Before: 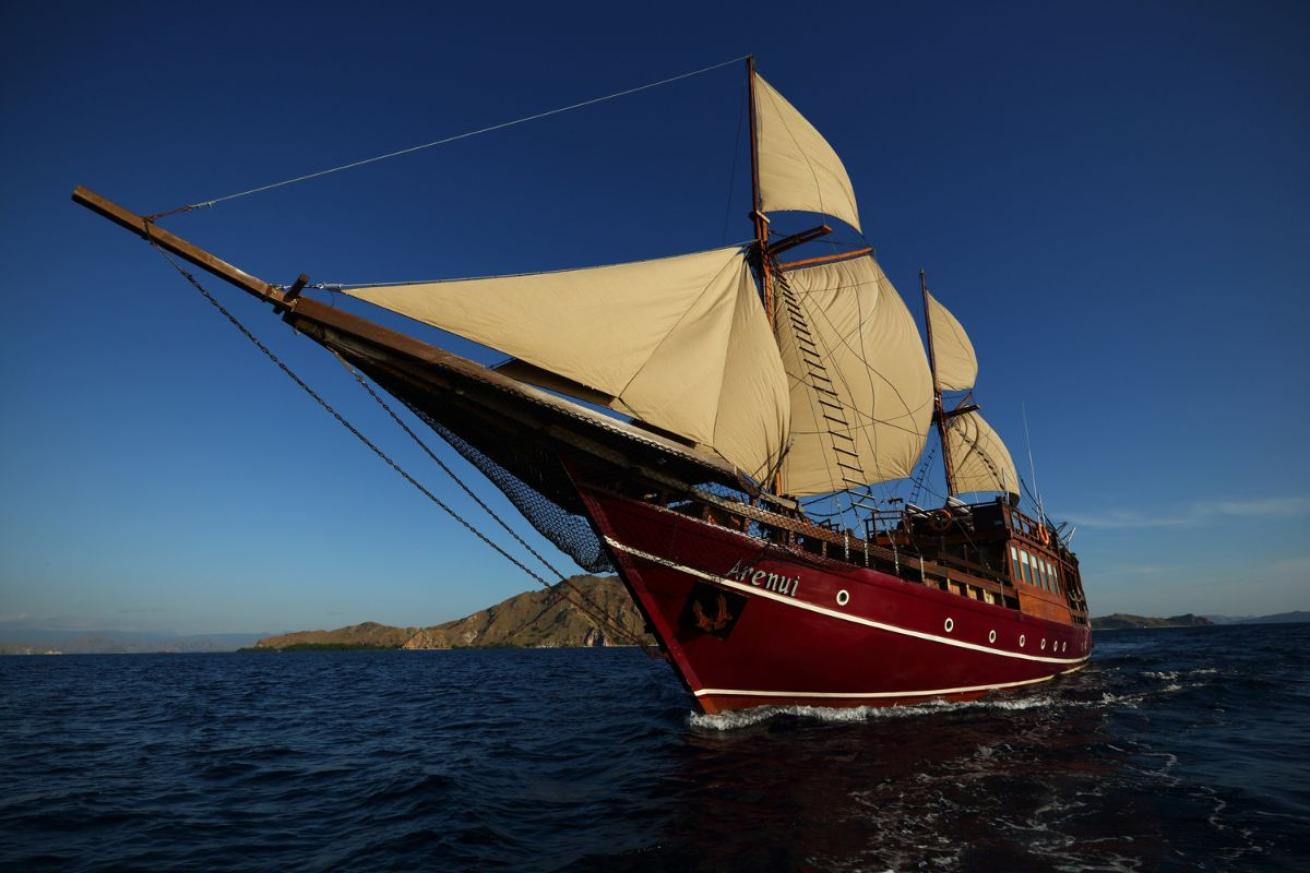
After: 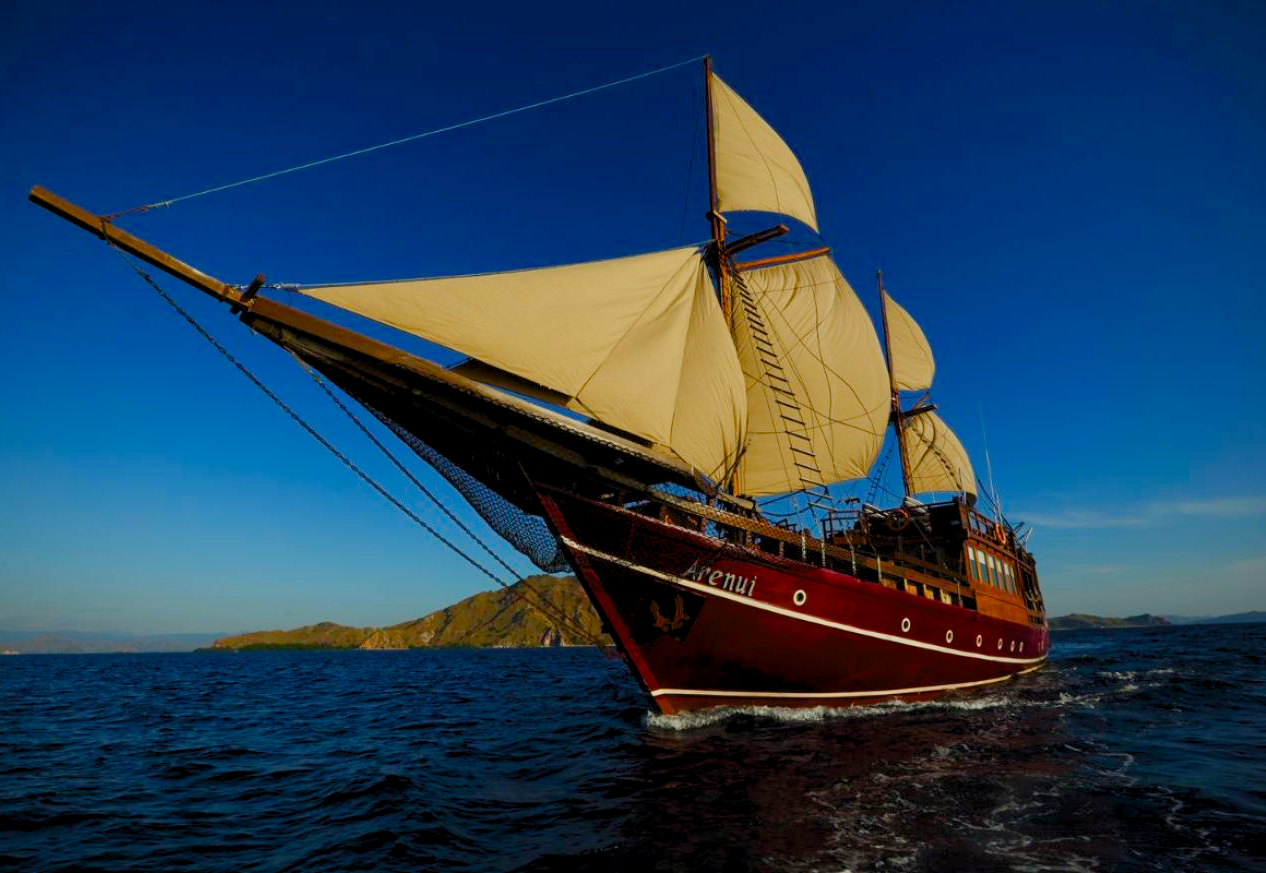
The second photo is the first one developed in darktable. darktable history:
crop and rotate: left 3.302%
levels: white 99.95%, levels [0.062, 0.494, 0.925]
color balance rgb: shadows lift › luminance -20.13%, highlights gain › luminance 6.351%, highlights gain › chroma 2.552%, highlights gain › hue 92.34°, linear chroma grading › global chroma 14.659%, perceptual saturation grading › global saturation 20%, perceptual saturation grading › highlights -25.241%, perceptual saturation grading › shadows 49.415%, contrast -29.894%
color correction: highlights b* -0.035
